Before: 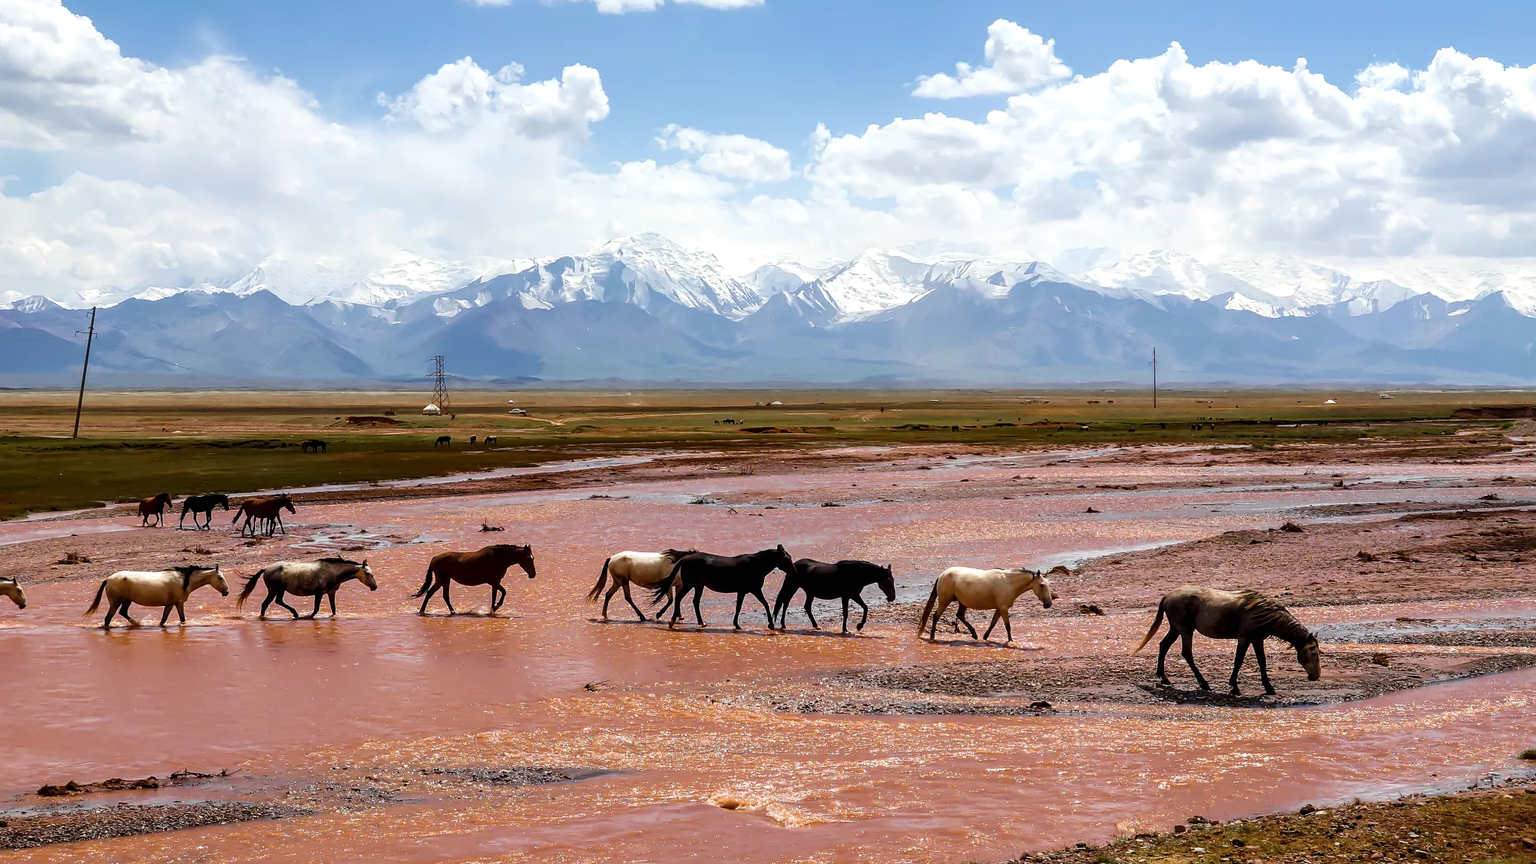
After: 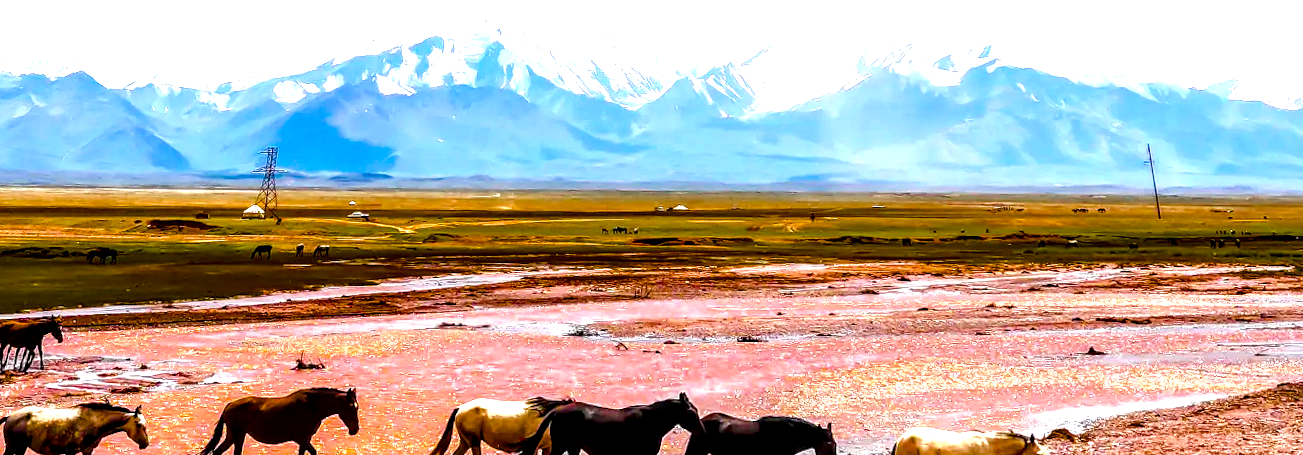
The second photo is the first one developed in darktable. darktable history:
local contrast: highlights 60%, shadows 60%, detail 160%
color balance rgb: linear chroma grading › global chroma 25%, perceptual saturation grading › global saturation 45%, perceptual saturation grading › highlights -50%, perceptual saturation grading › shadows 30%, perceptual brilliance grading › global brilliance 18%, global vibrance 40%
crop: left 7.036%, top 18.398%, right 14.379%, bottom 40.043%
rotate and perspective: rotation 0.72°, lens shift (vertical) -0.352, lens shift (horizontal) -0.051, crop left 0.152, crop right 0.859, crop top 0.019, crop bottom 0.964
exposure: black level correction 0, exposure 0.4 EV, compensate exposure bias true, compensate highlight preservation false
